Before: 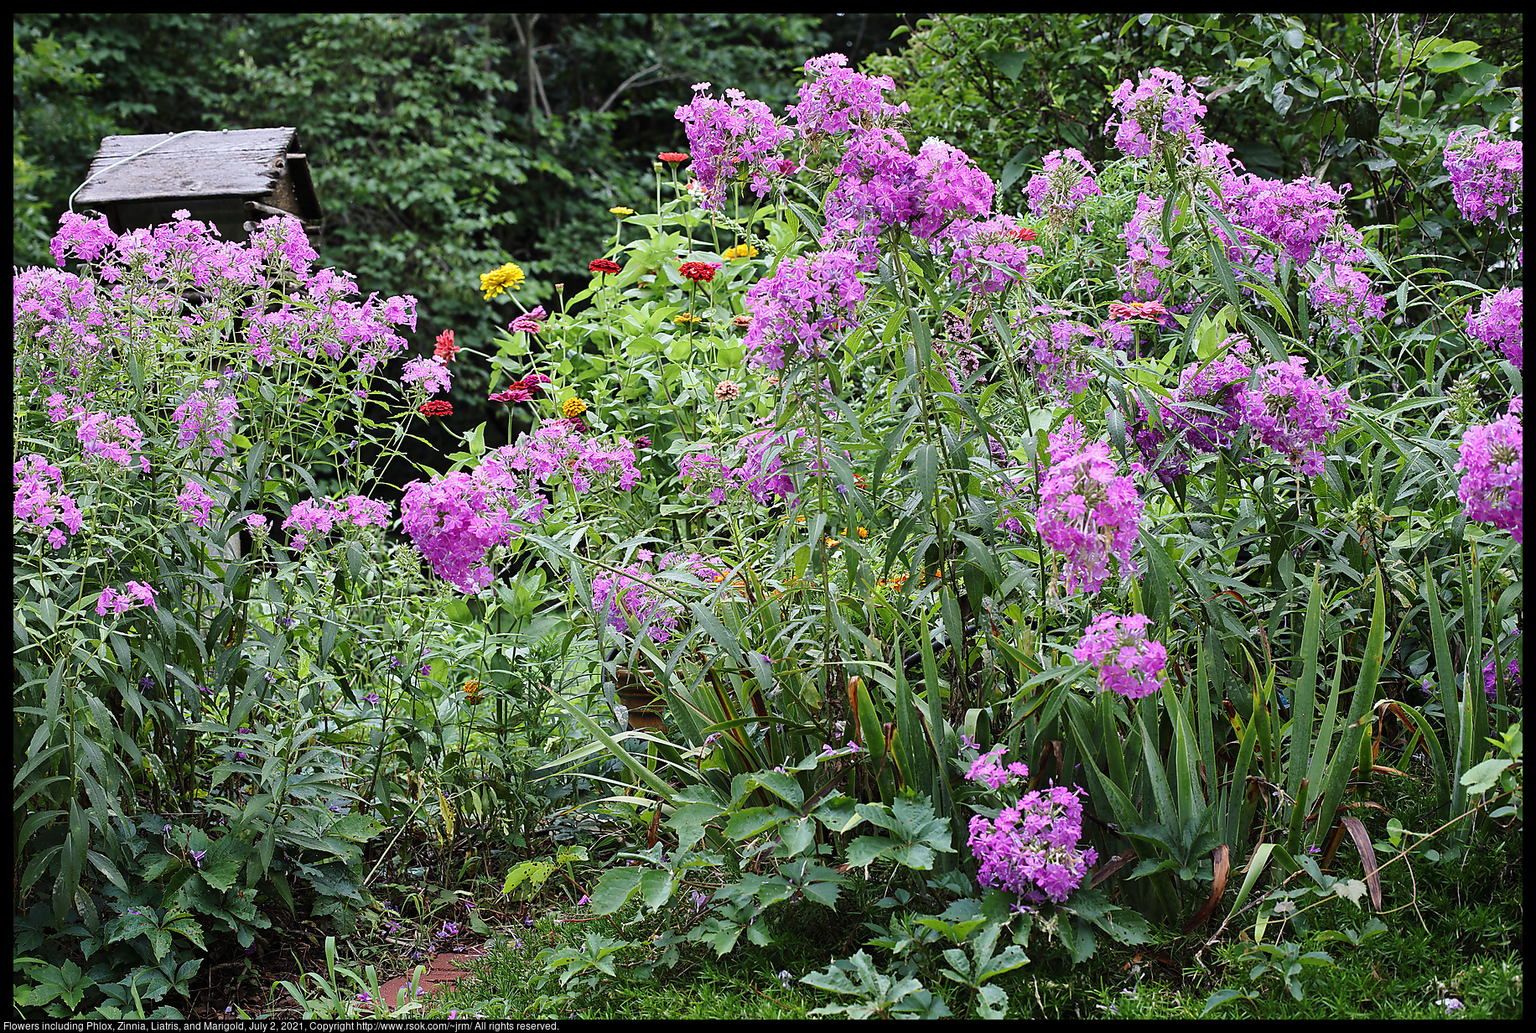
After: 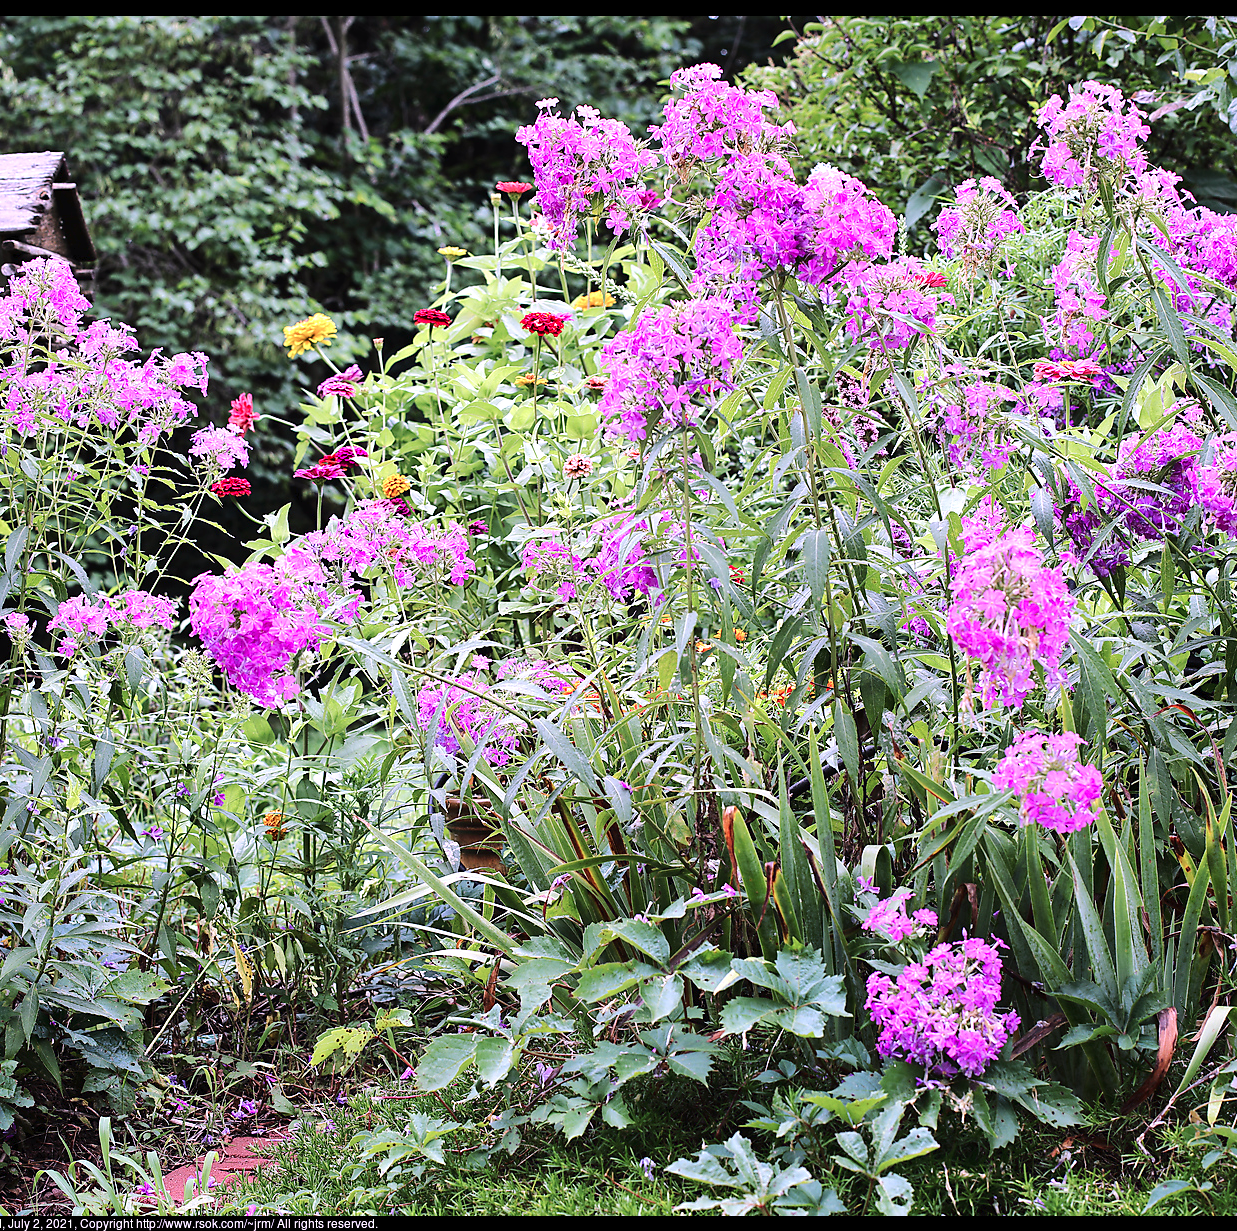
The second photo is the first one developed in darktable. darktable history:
tone curve: curves: ch0 [(0, 0) (0.003, 0.02) (0.011, 0.023) (0.025, 0.028) (0.044, 0.045) (0.069, 0.063) (0.1, 0.09) (0.136, 0.122) (0.177, 0.166) (0.224, 0.223) (0.277, 0.297) (0.335, 0.384) (0.399, 0.461) (0.468, 0.549) (0.543, 0.632) (0.623, 0.705) (0.709, 0.772) (0.801, 0.844) (0.898, 0.91) (1, 1)], color space Lab, linked channels, preserve colors none
color correction: highlights a* 15.69, highlights b* -20.74
exposure: black level correction 0.001, exposure 0.498 EV, compensate highlight preservation false
crop and rotate: left 15.797%, right 16.66%
